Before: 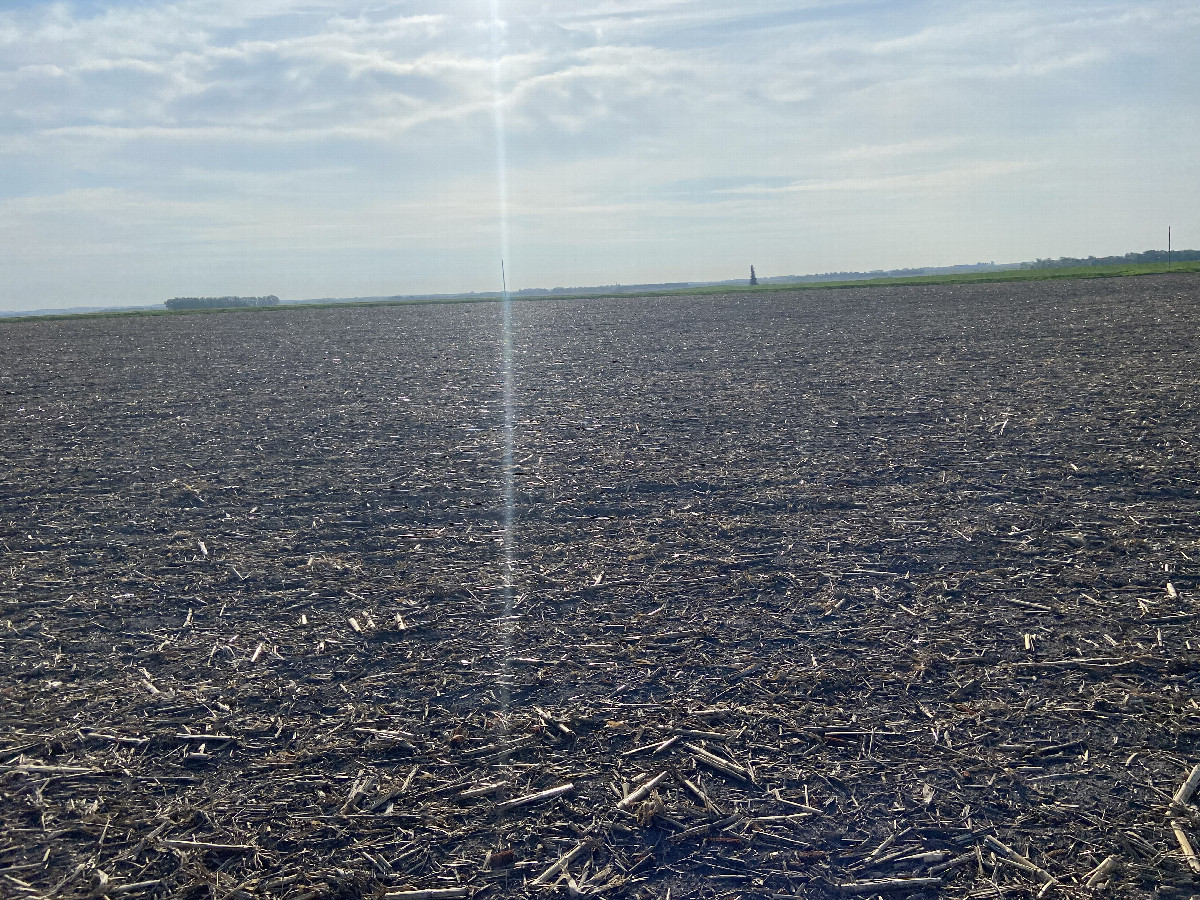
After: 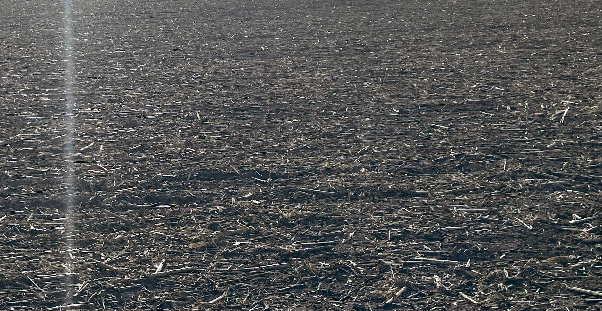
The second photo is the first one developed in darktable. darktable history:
crop: left 36.607%, top 34.735%, right 13.146%, bottom 30.611%
color balance: lift [1, 0.994, 1.002, 1.006], gamma [0.957, 1.081, 1.016, 0.919], gain [0.97, 0.972, 1.01, 1.028], input saturation 91.06%, output saturation 79.8%
